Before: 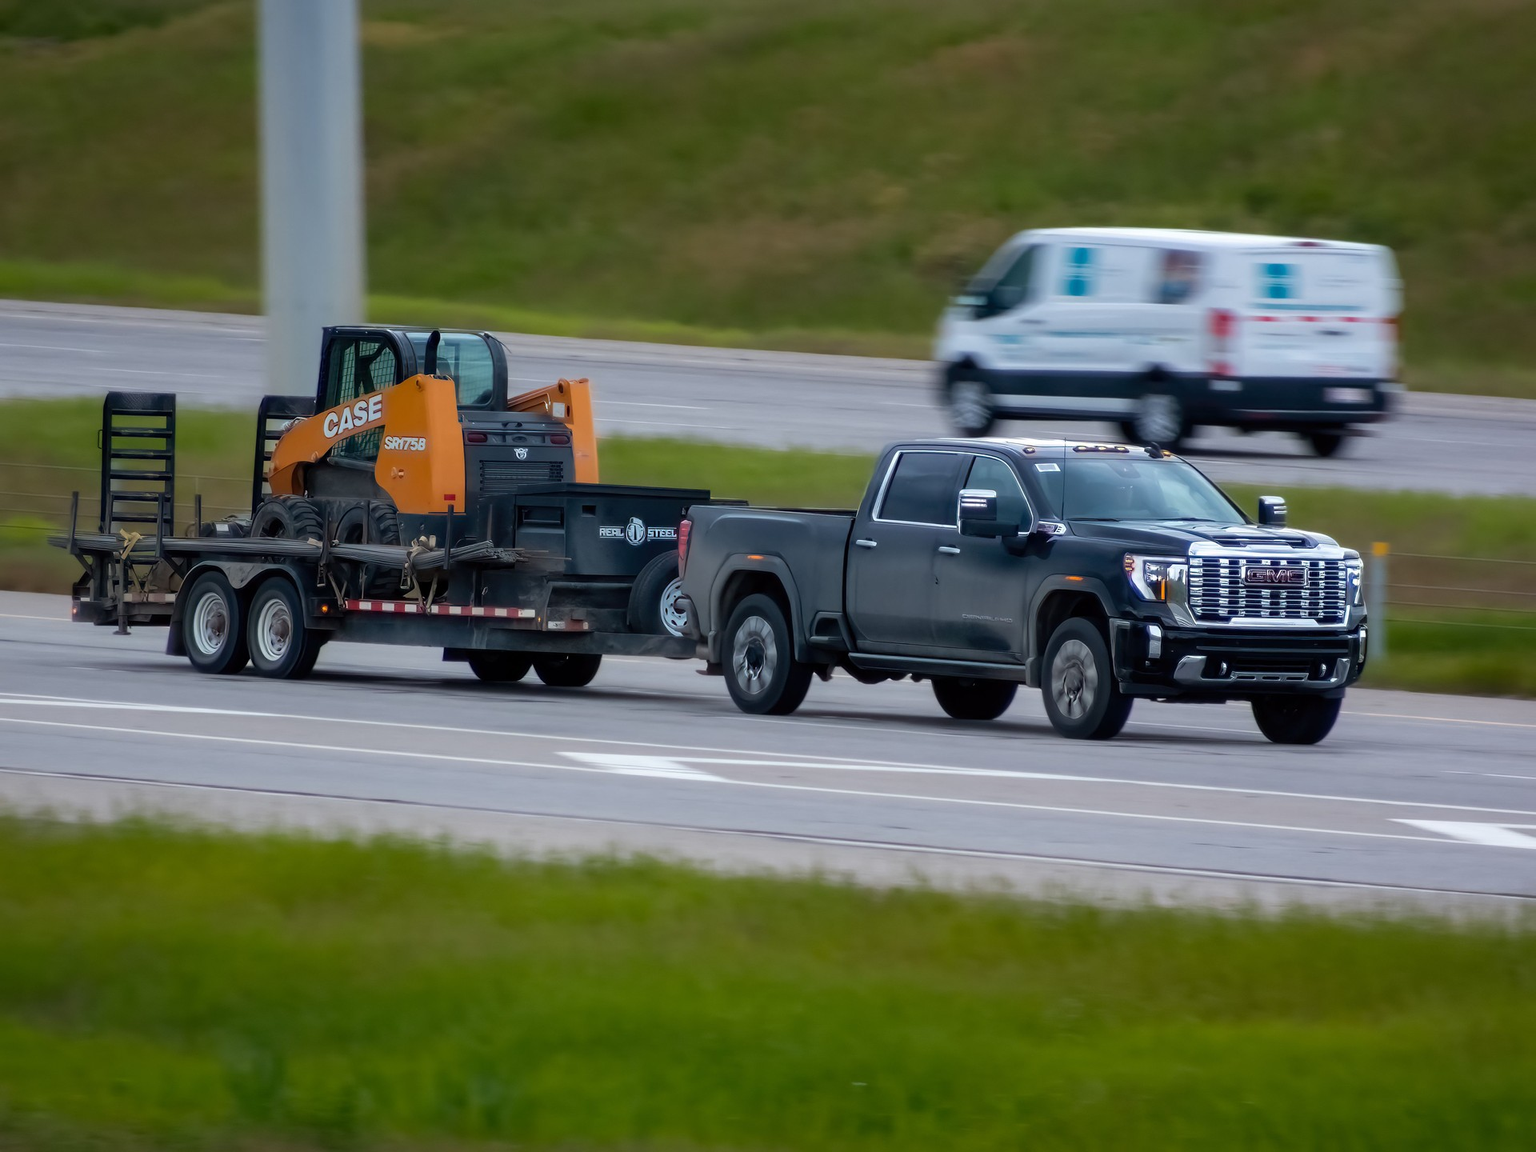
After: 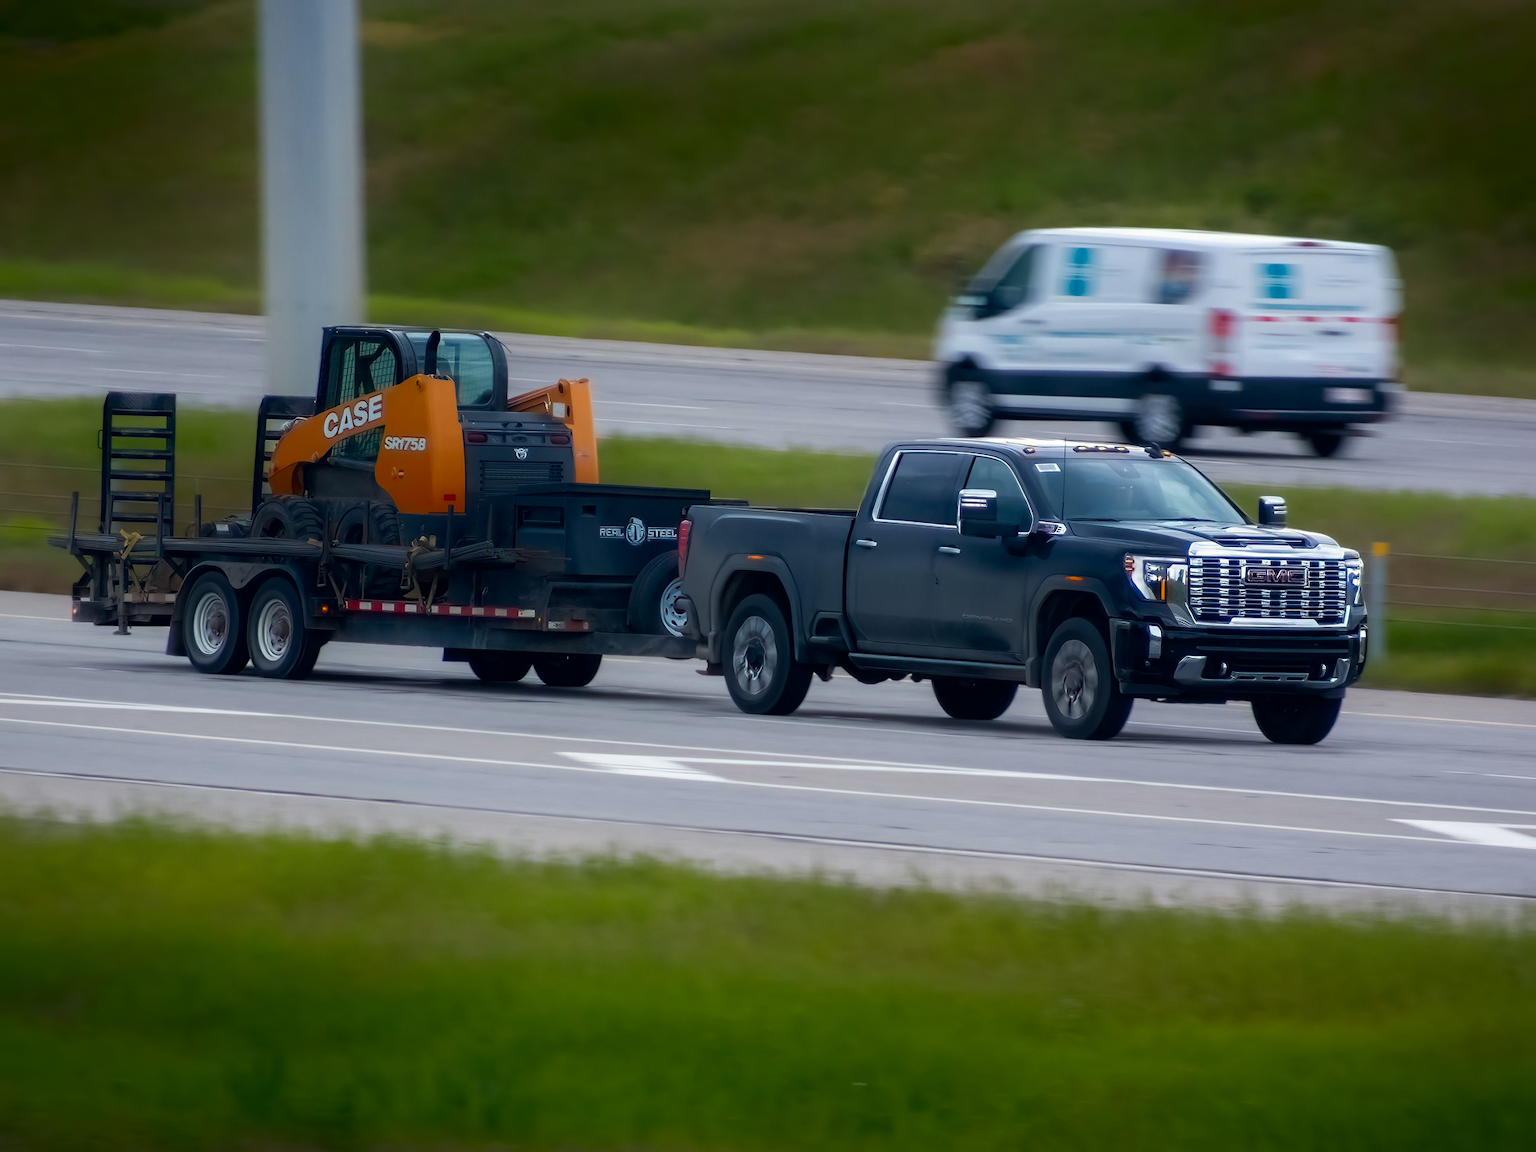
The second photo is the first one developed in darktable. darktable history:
shadows and highlights: shadows -88.78, highlights -37.4, soften with gaussian
color correction: highlights a* 0.449, highlights b* 2.73, shadows a* -1.01, shadows b* -4.4
